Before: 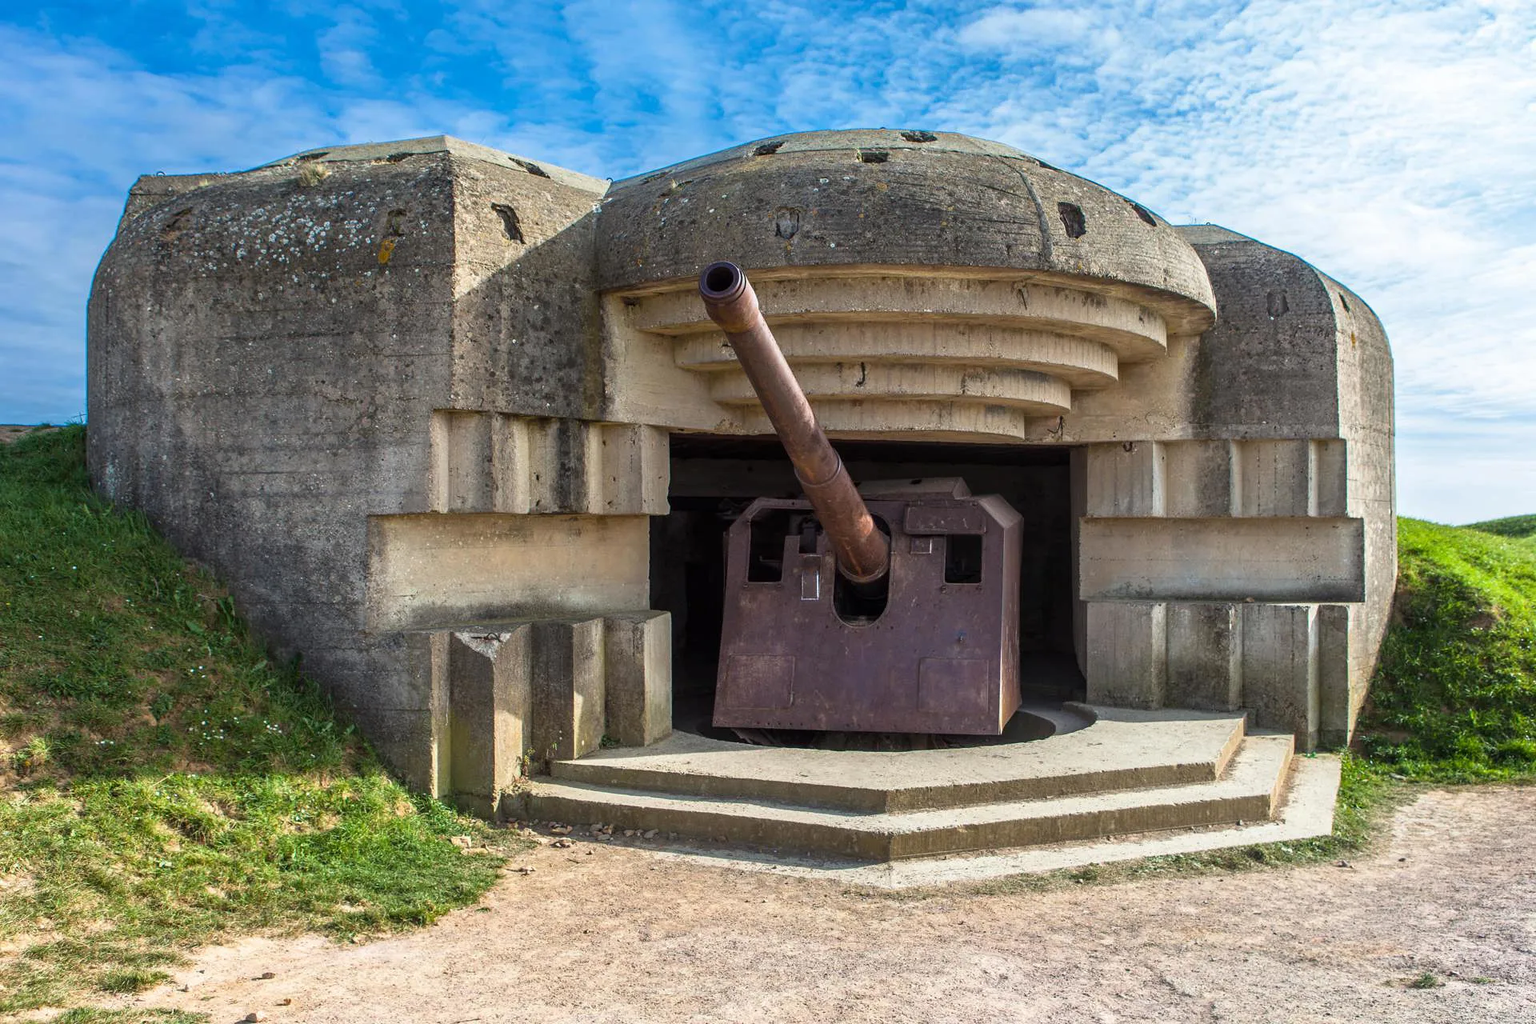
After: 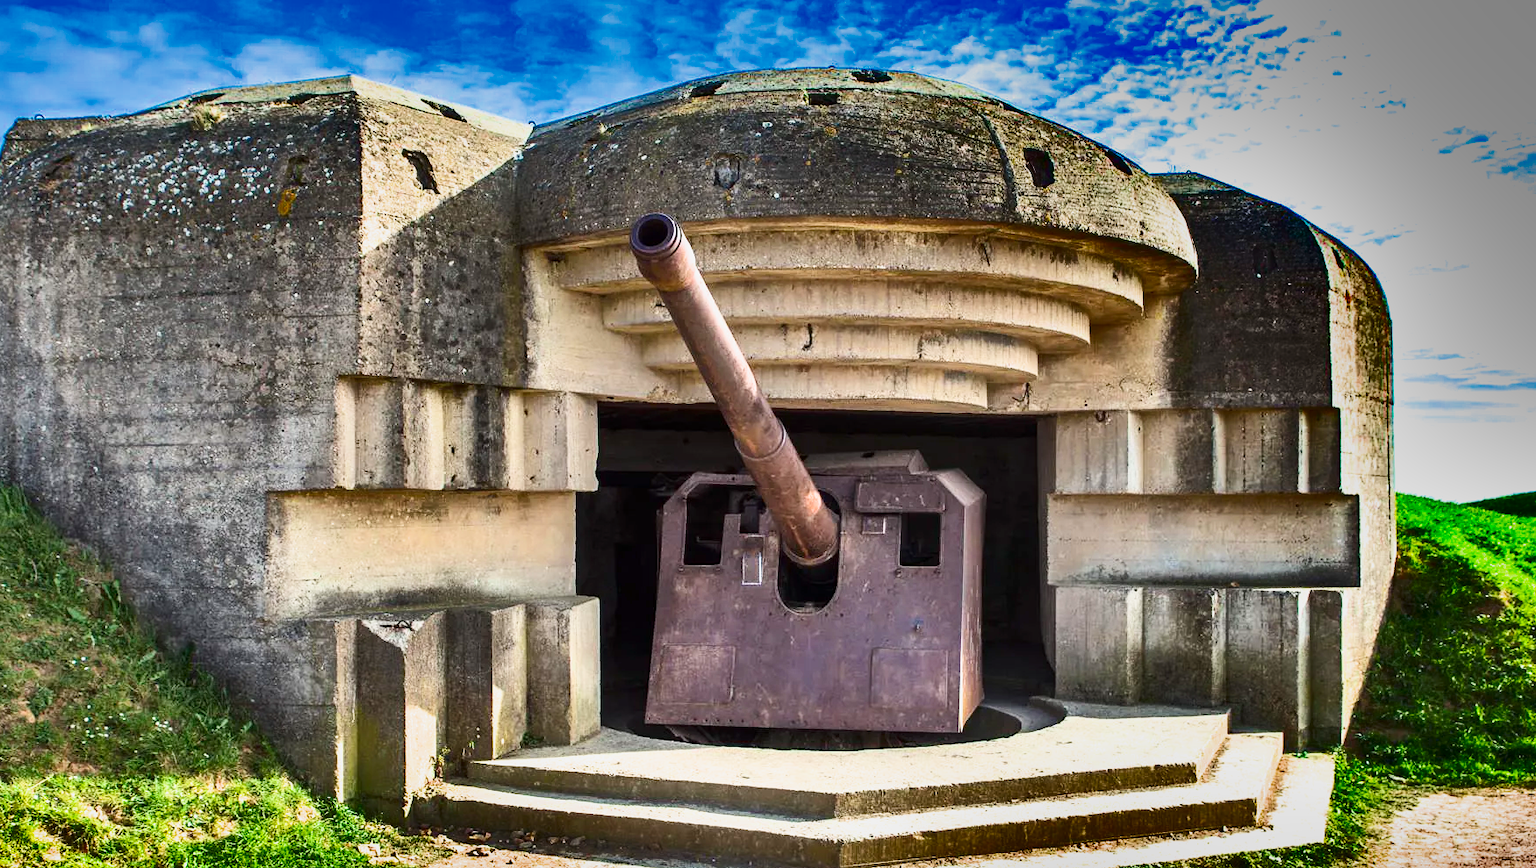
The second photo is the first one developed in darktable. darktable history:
crop: left 8.155%, top 6.611%, bottom 15.385%
contrast brightness saturation: contrast 0.22
shadows and highlights: radius 123.98, shadows 100, white point adjustment -3, highlights -100, highlights color adjustment 89.84%, soften with gaussian
filmic rgb: black relative exposure -14.19 EV, white relative exposure 3.39 EV, hardness 7.89, preserve chrominance max RGB
exposure: black level correction 0, exposure 1.3 EV, compensate exposure bias true, compensate highlight preservation false
white balance: emerald 1
